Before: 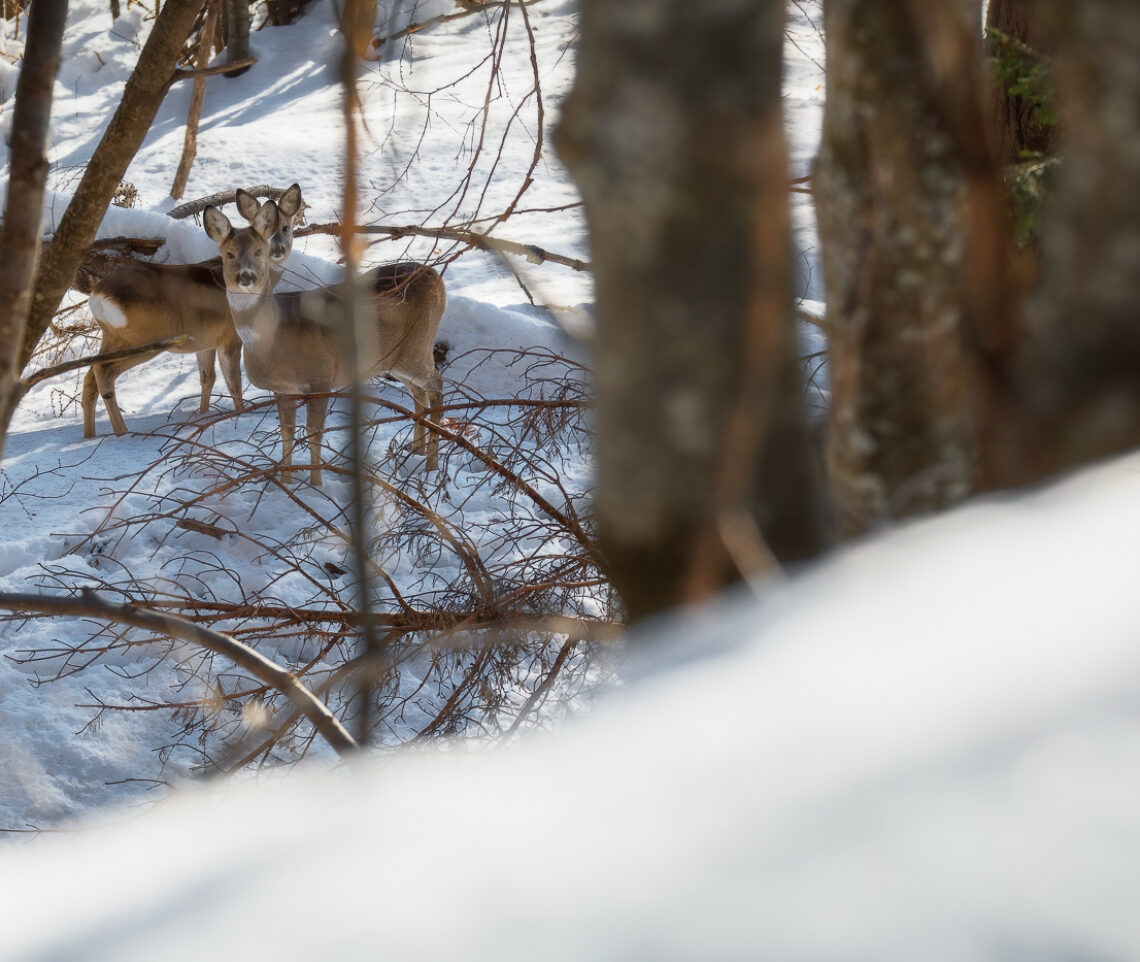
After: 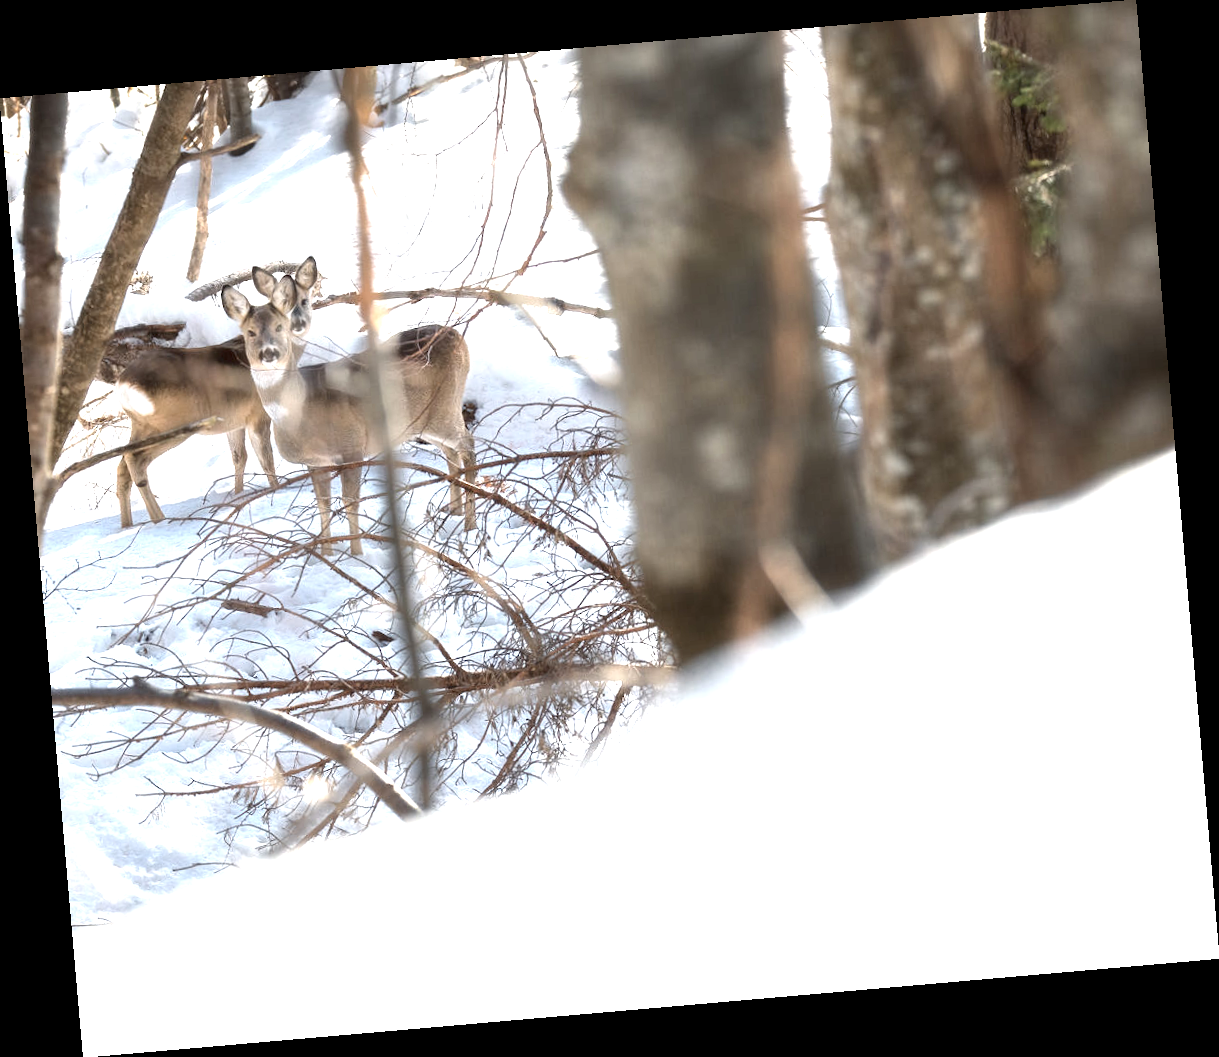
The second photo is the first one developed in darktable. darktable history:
rotate and perspective: rotation -4.98°, automatic cropping off
contrast brightness saturation: contrast 0.1, saturation -0.36
exposure: black level correction 0.001, exposure 1.719 EV, compensate exposure bias true, compensate highlight preservation false
